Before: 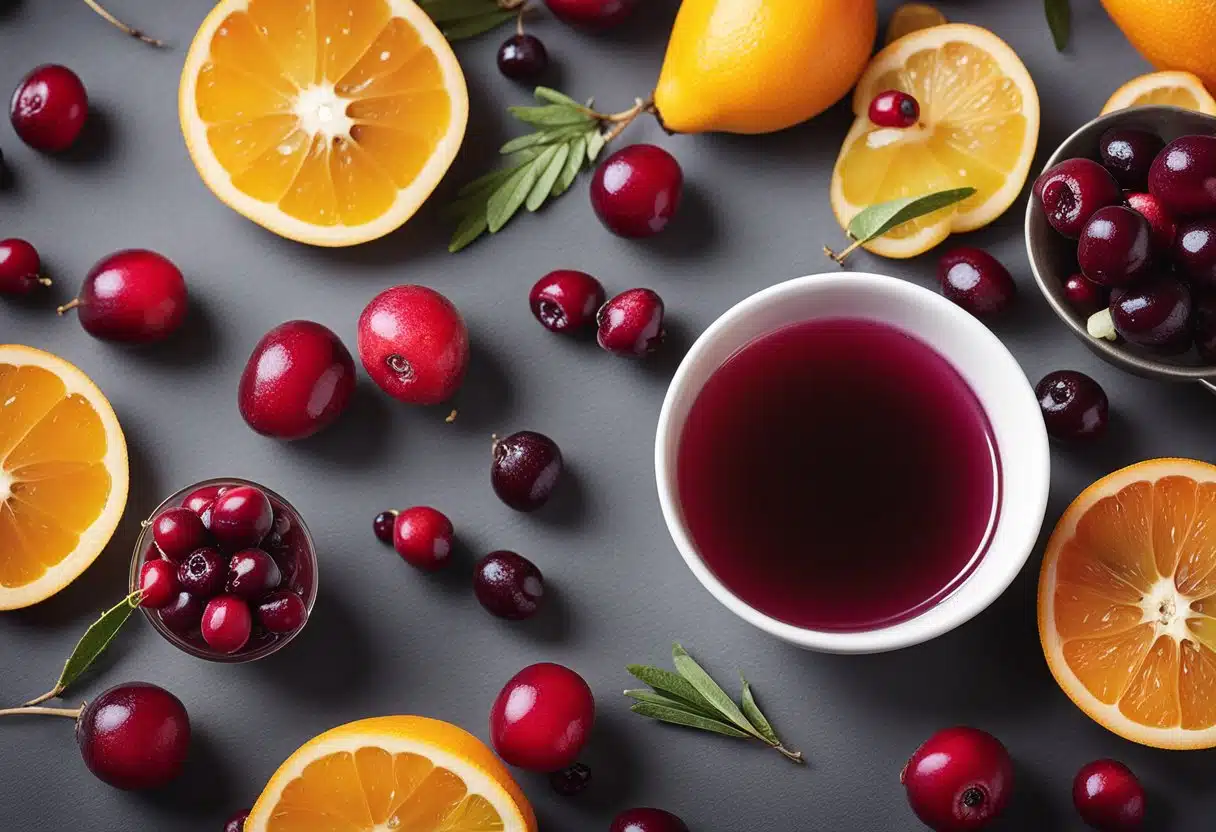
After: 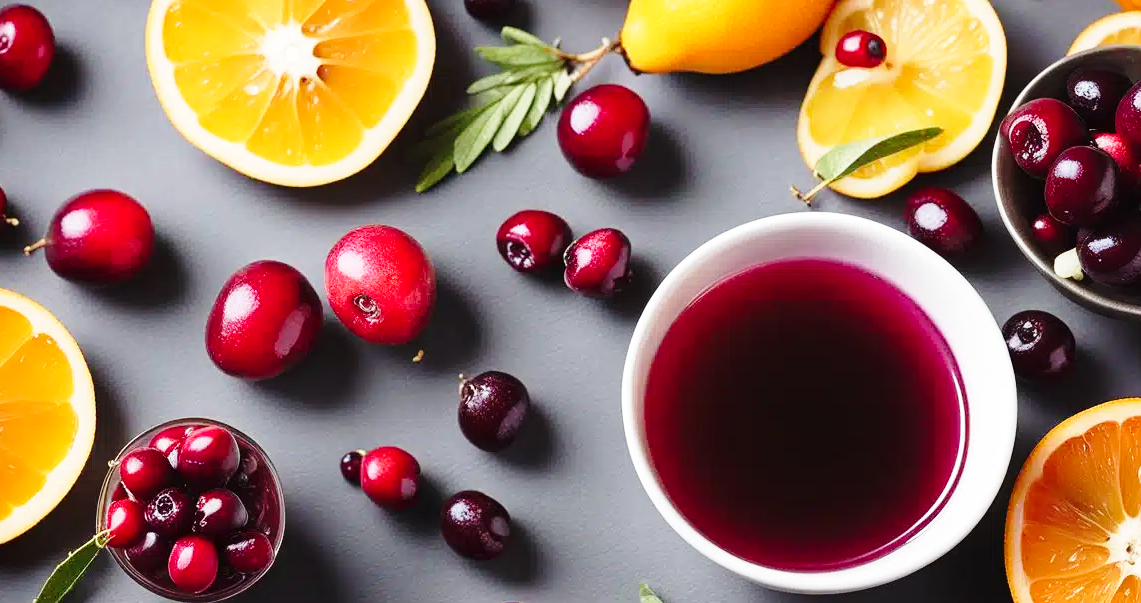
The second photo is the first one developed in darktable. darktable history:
base curve: curves: ch0 [(0, 0) (0.028, 0.03) (0.121, 0.232) (0.46, 0.748) (0.859, 0.968) (1, 1)], preserve colors none
crop: left 2.737%, top 7.287%, right 3.421%, bottom 20.179%
